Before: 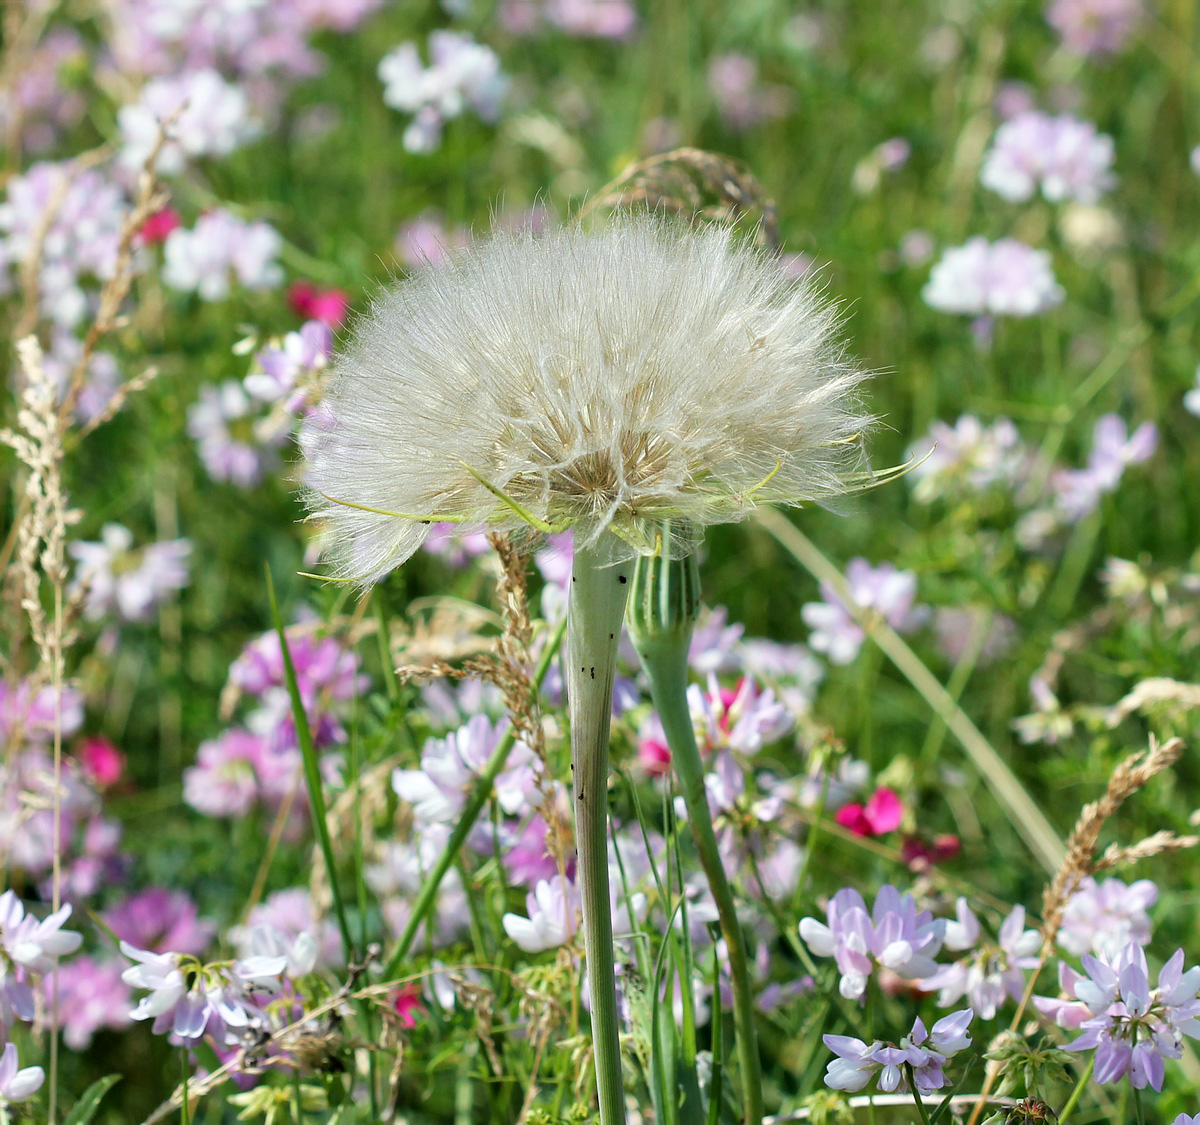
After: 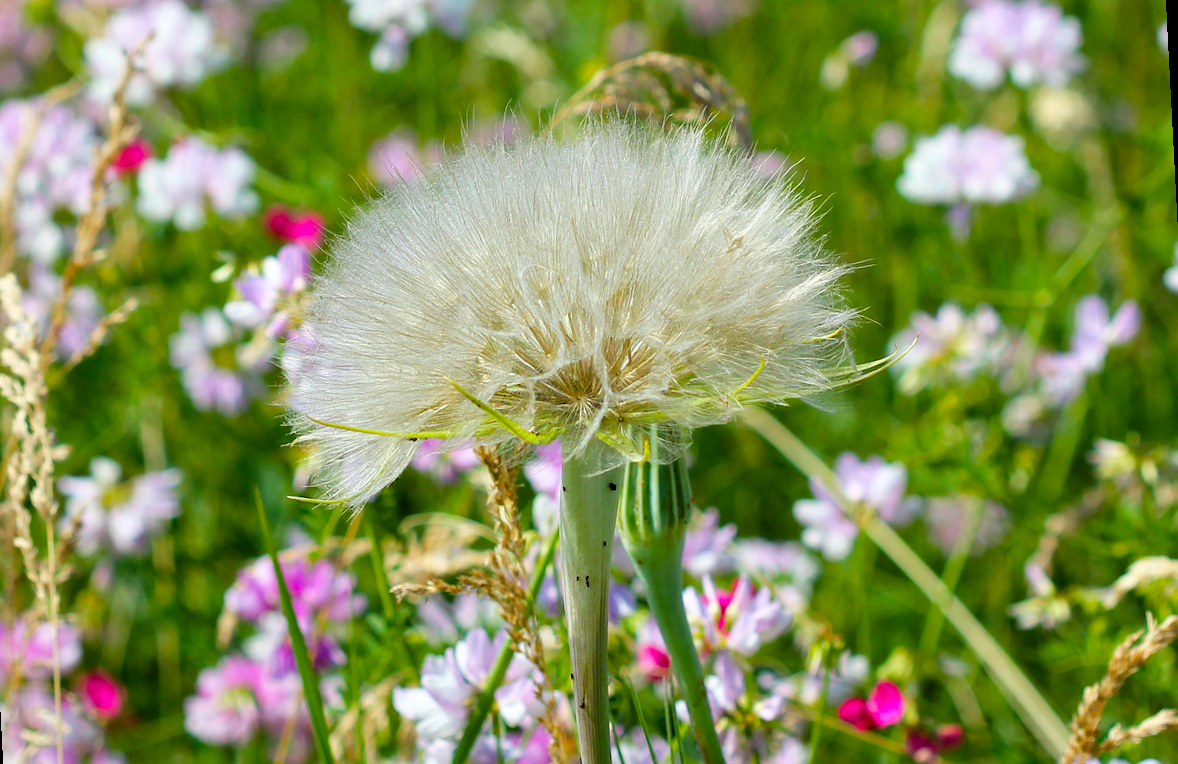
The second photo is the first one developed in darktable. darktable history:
rotate and perspective: rotation -3°, crop left 0.031, crop right 0.968, crop top 0.07, crop bottom 0.93
color balance rgb: linear chroma grading › global chroma 15%, perceptual saturation grading › global saturation 30%
crop: top 3.857%, bottom 21.132%
contrast brightness saturation: saturation -0.05
